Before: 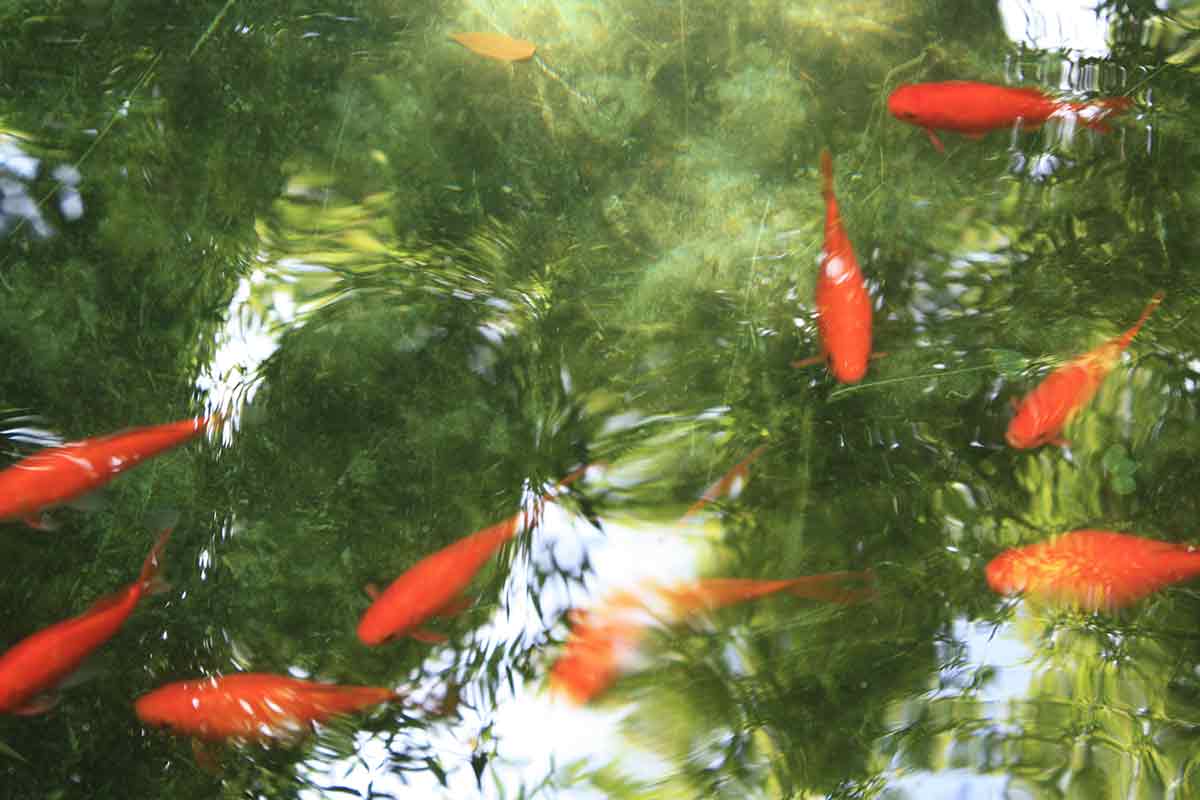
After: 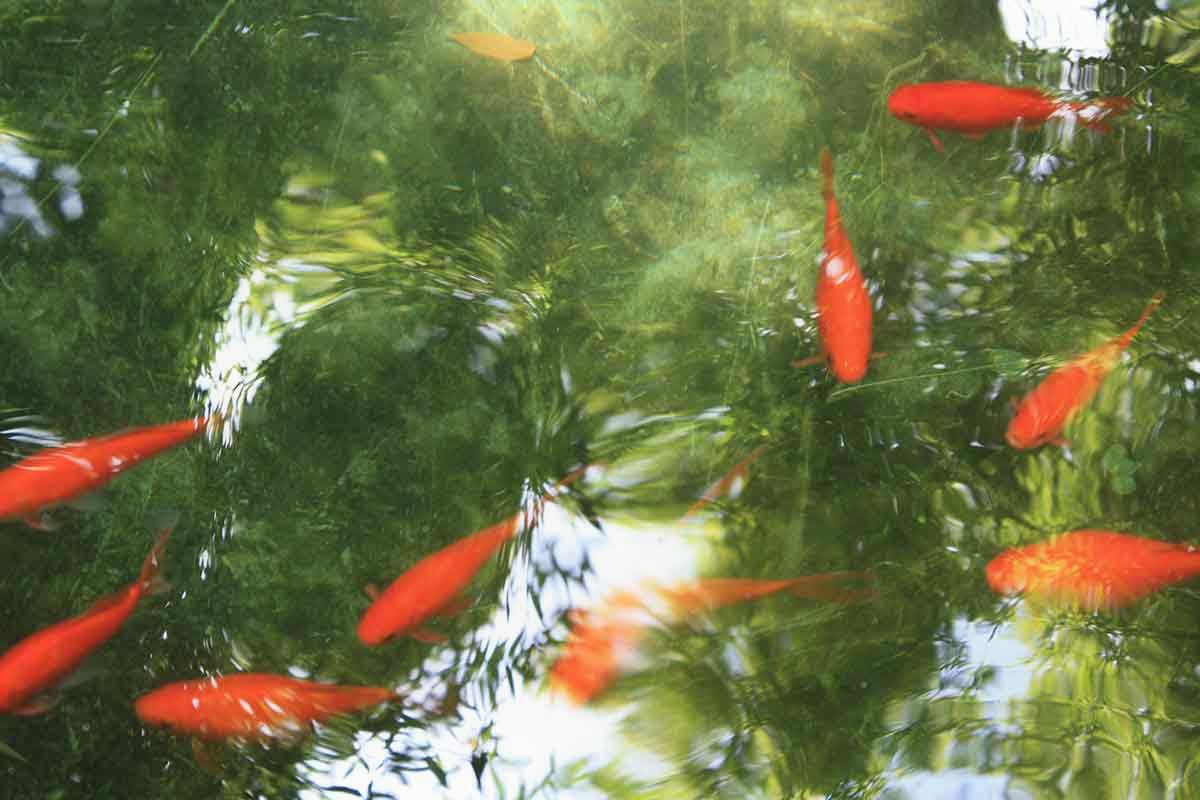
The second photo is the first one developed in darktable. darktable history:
contrast equalizer: octaves 7, y [[0.6 ×6], [0.55 ×6], [0 ×6], [0 ×6], [0 ×6]], mix -0.3
shadows and highlights: shadows 37.27, highlights -28.18, soften with gaussian
